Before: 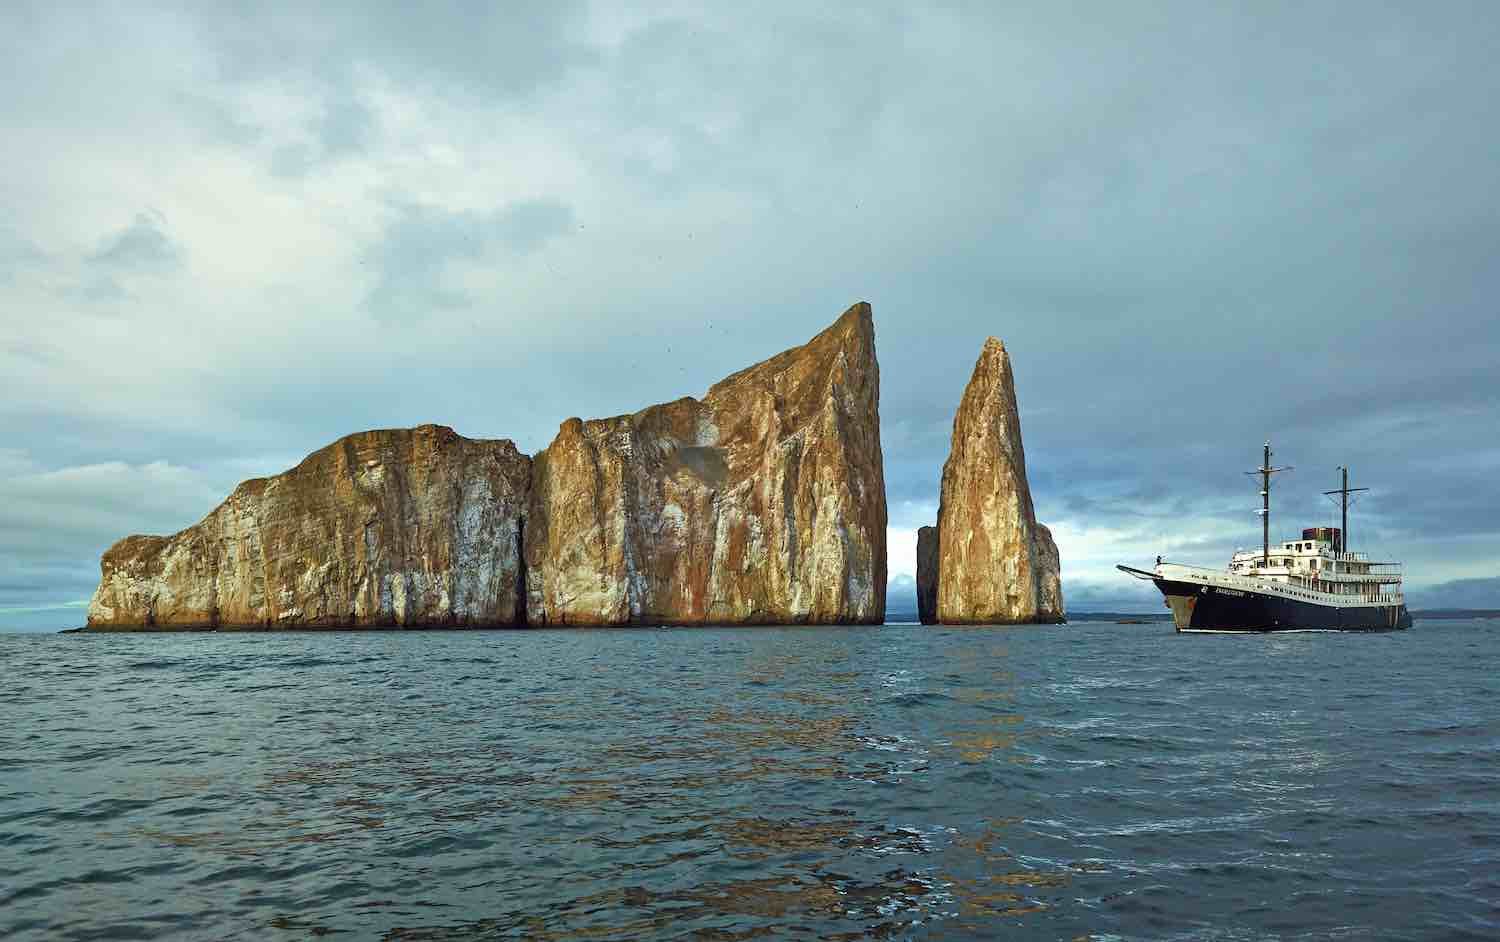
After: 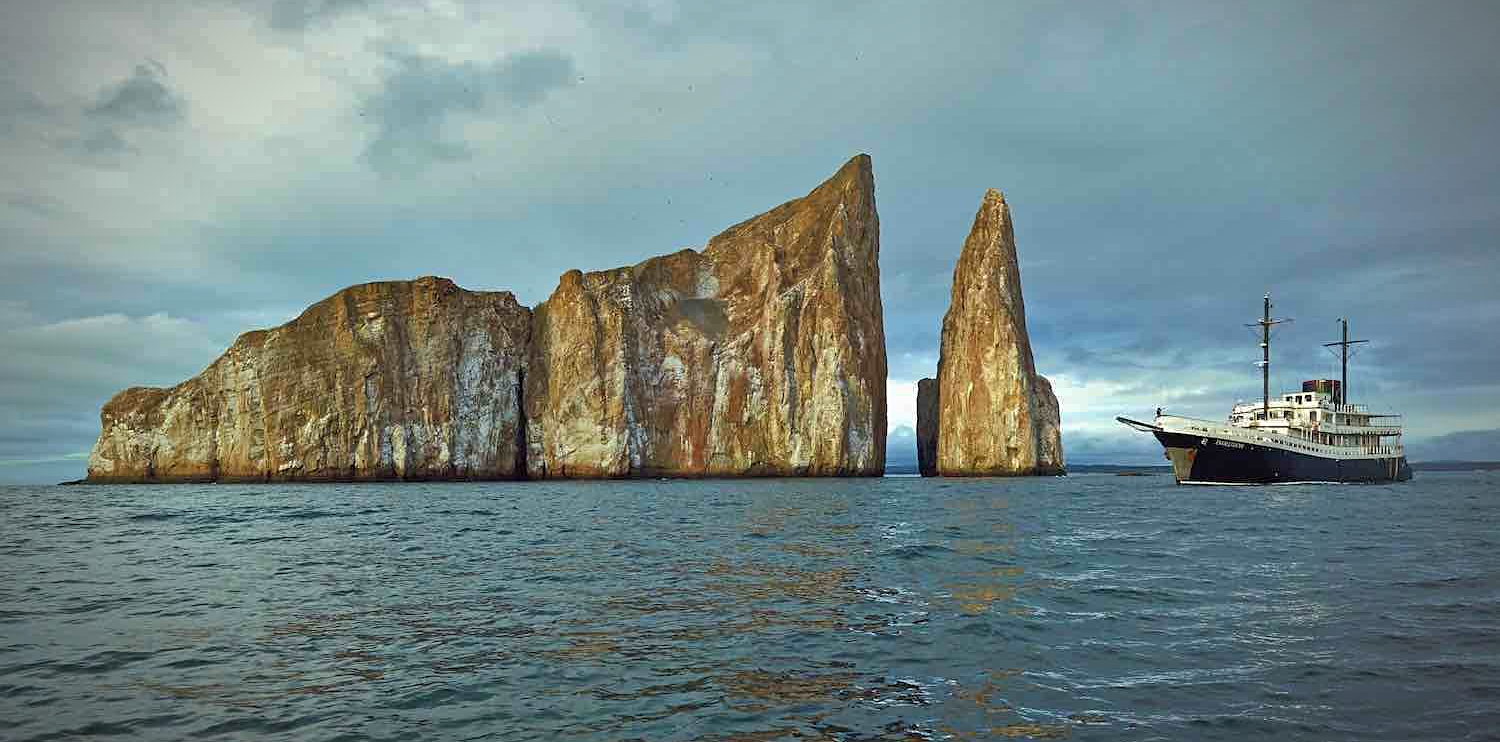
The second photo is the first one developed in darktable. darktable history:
crop and rotate: top 15.807%, bottom 5.37%
vignetting: fall-off start 78.76%, width/height ratio 1.328
shadows and highlights: shadows 39.23, highlights -59.8
sharpen: amount 0.21
